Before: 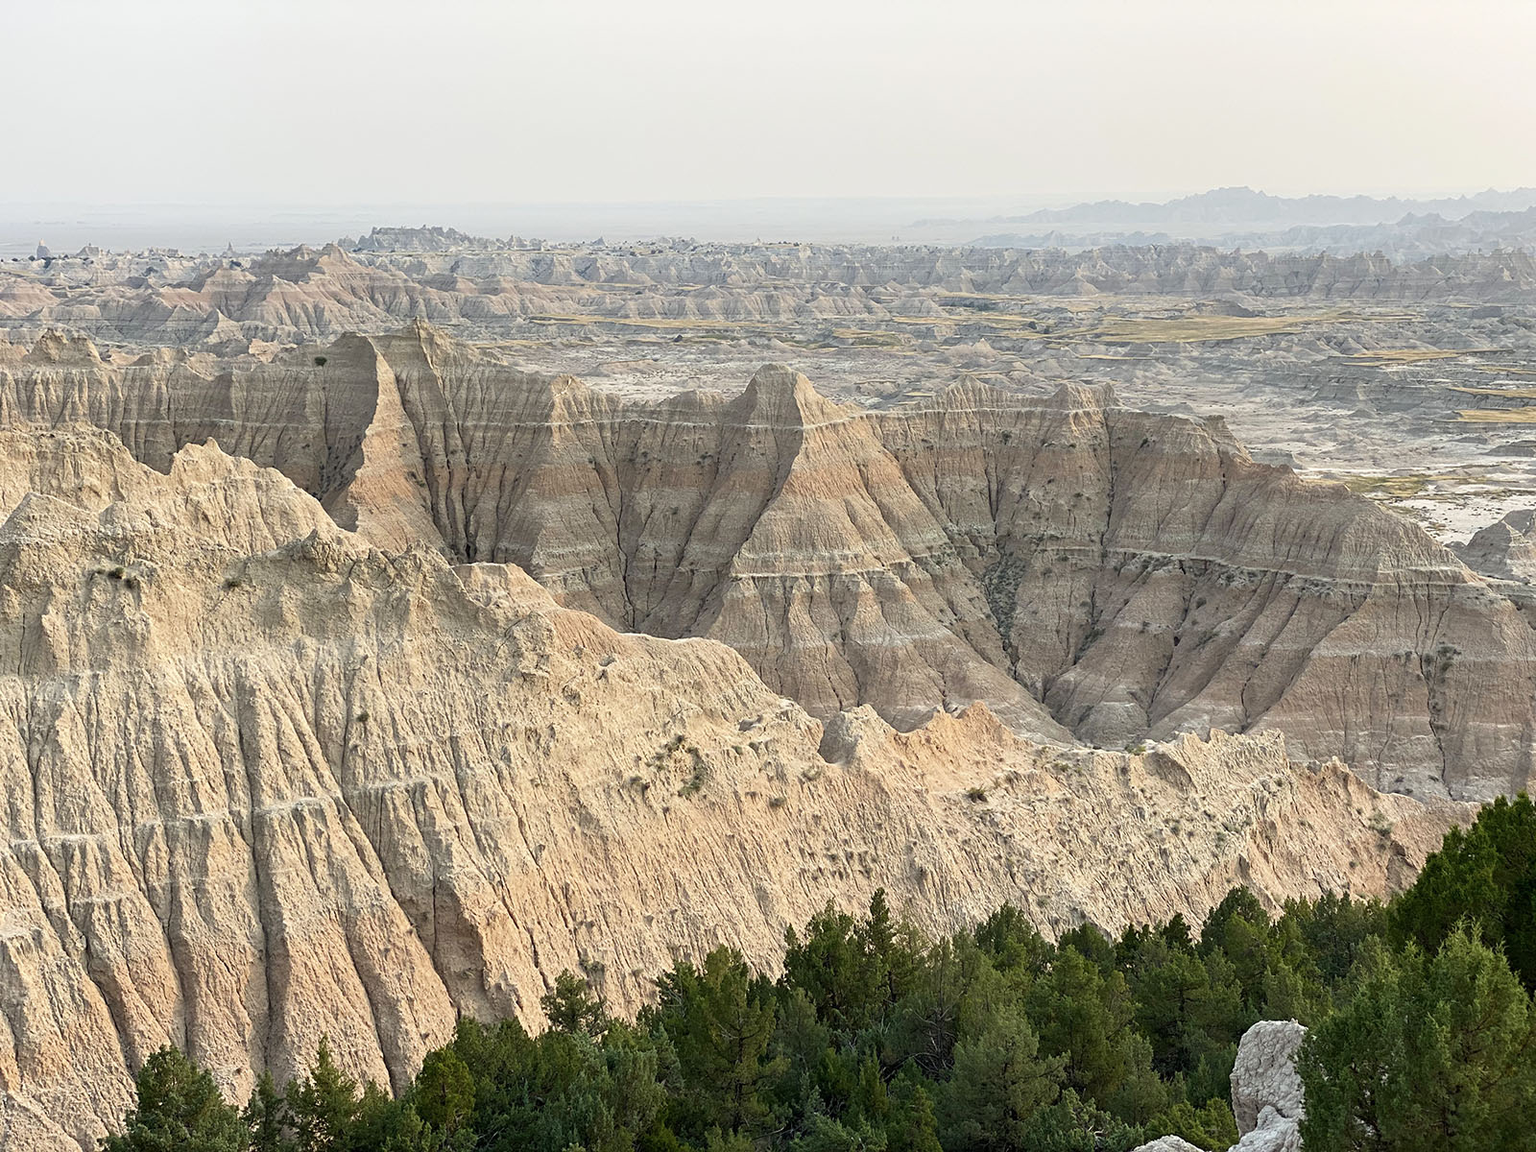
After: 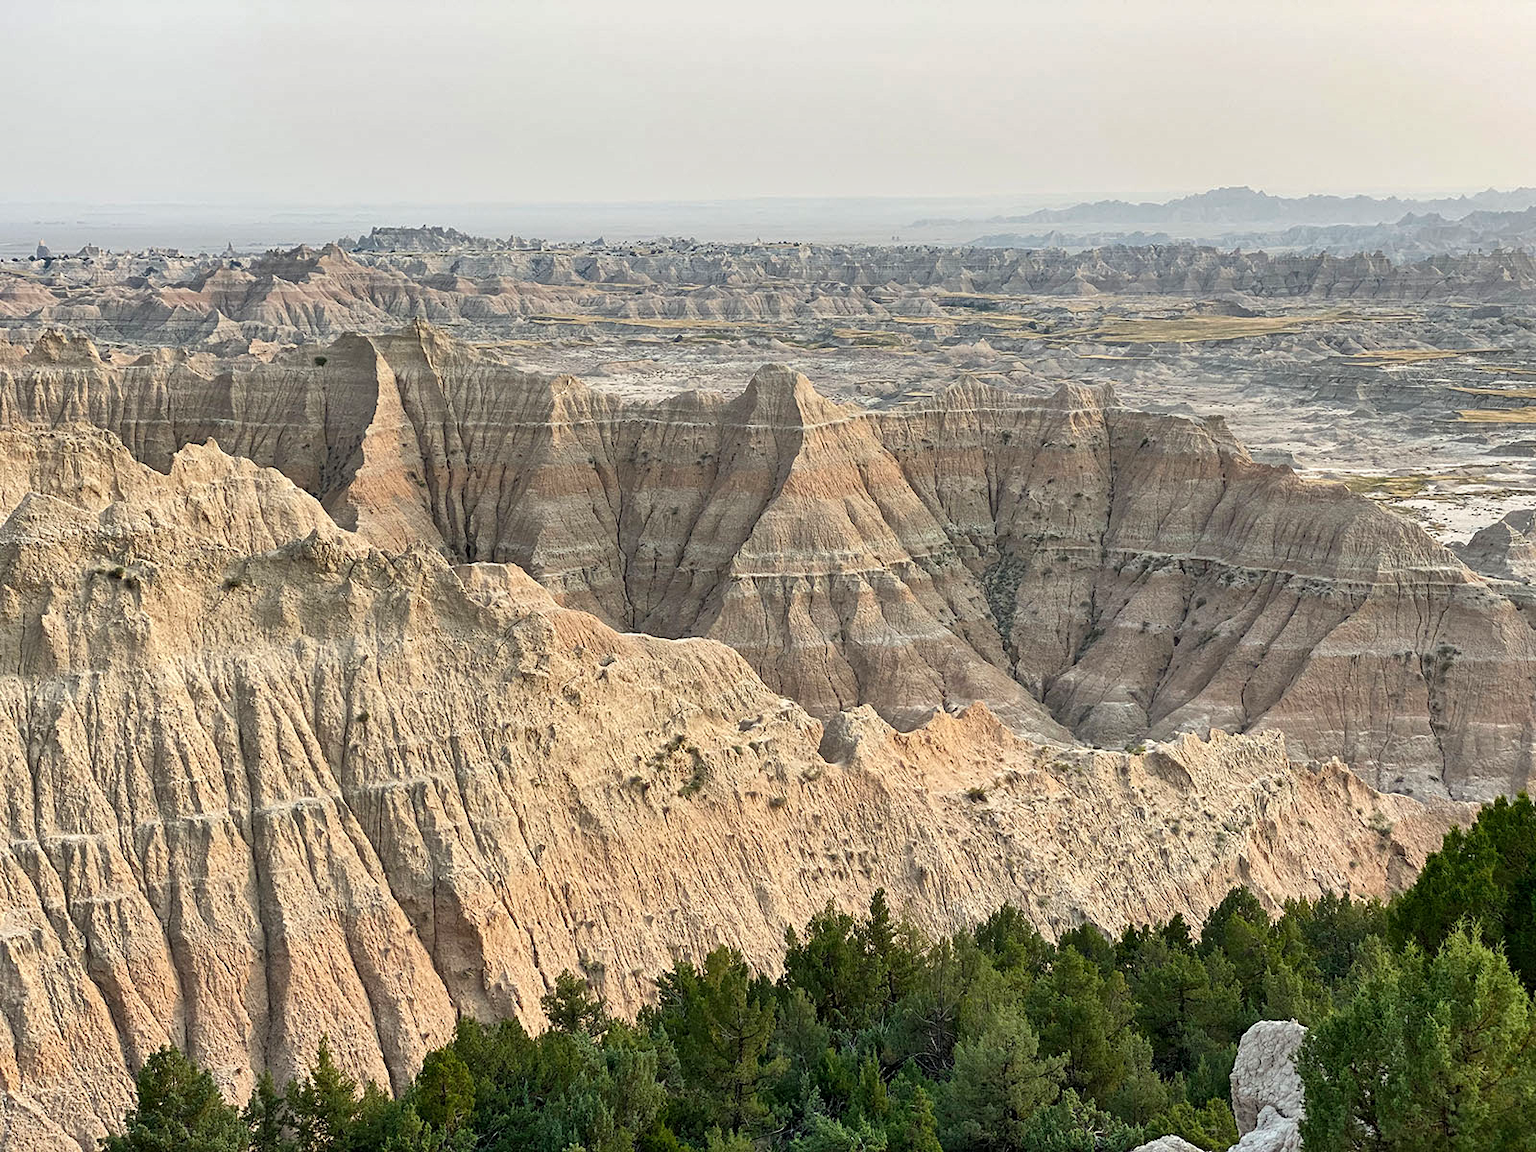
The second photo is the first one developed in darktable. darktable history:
local contrast: mode bilateral grid, contrast 20, coarseness 50, detail 119%, midtone range 0.2
shadows and highlights: low approximation 0.01, soften with gaussian
